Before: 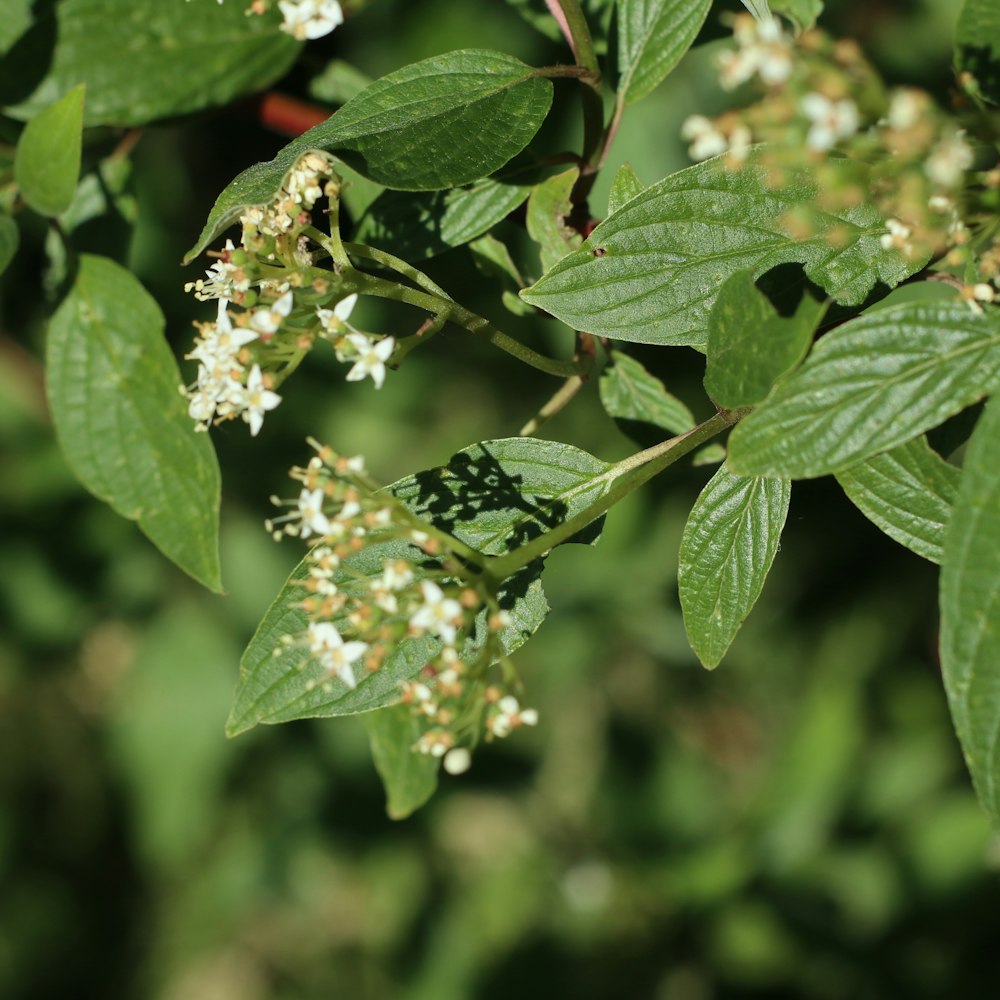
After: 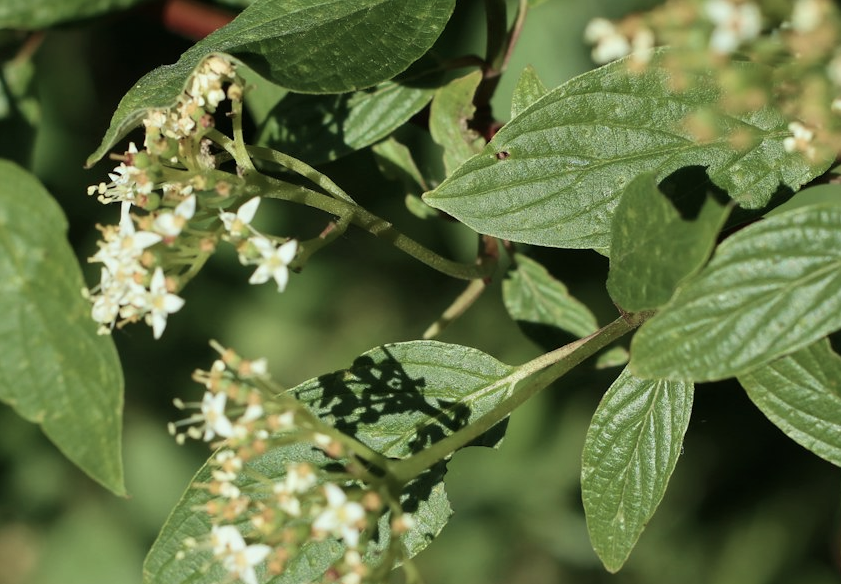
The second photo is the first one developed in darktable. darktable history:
velvia: strength 26.35%
crop and rotate: left 9.704%, top 9.727%, right 6.164%, bottom 31.866%
contrast brightness saturation: contrast 0.101, saturation -0.283
tone equalizer: -7 EV 0.199 EV, -6 EV 0.101 EV, -5 EV 0.087 EV, -4 EV 0.052 EV, -2 EV -0.024 EV, -1 EV -0.063 EV, +0 EV -0.068 EV, edges refinement/feathering 500, mask exposure compensation -1.57 EV, preserve details no
